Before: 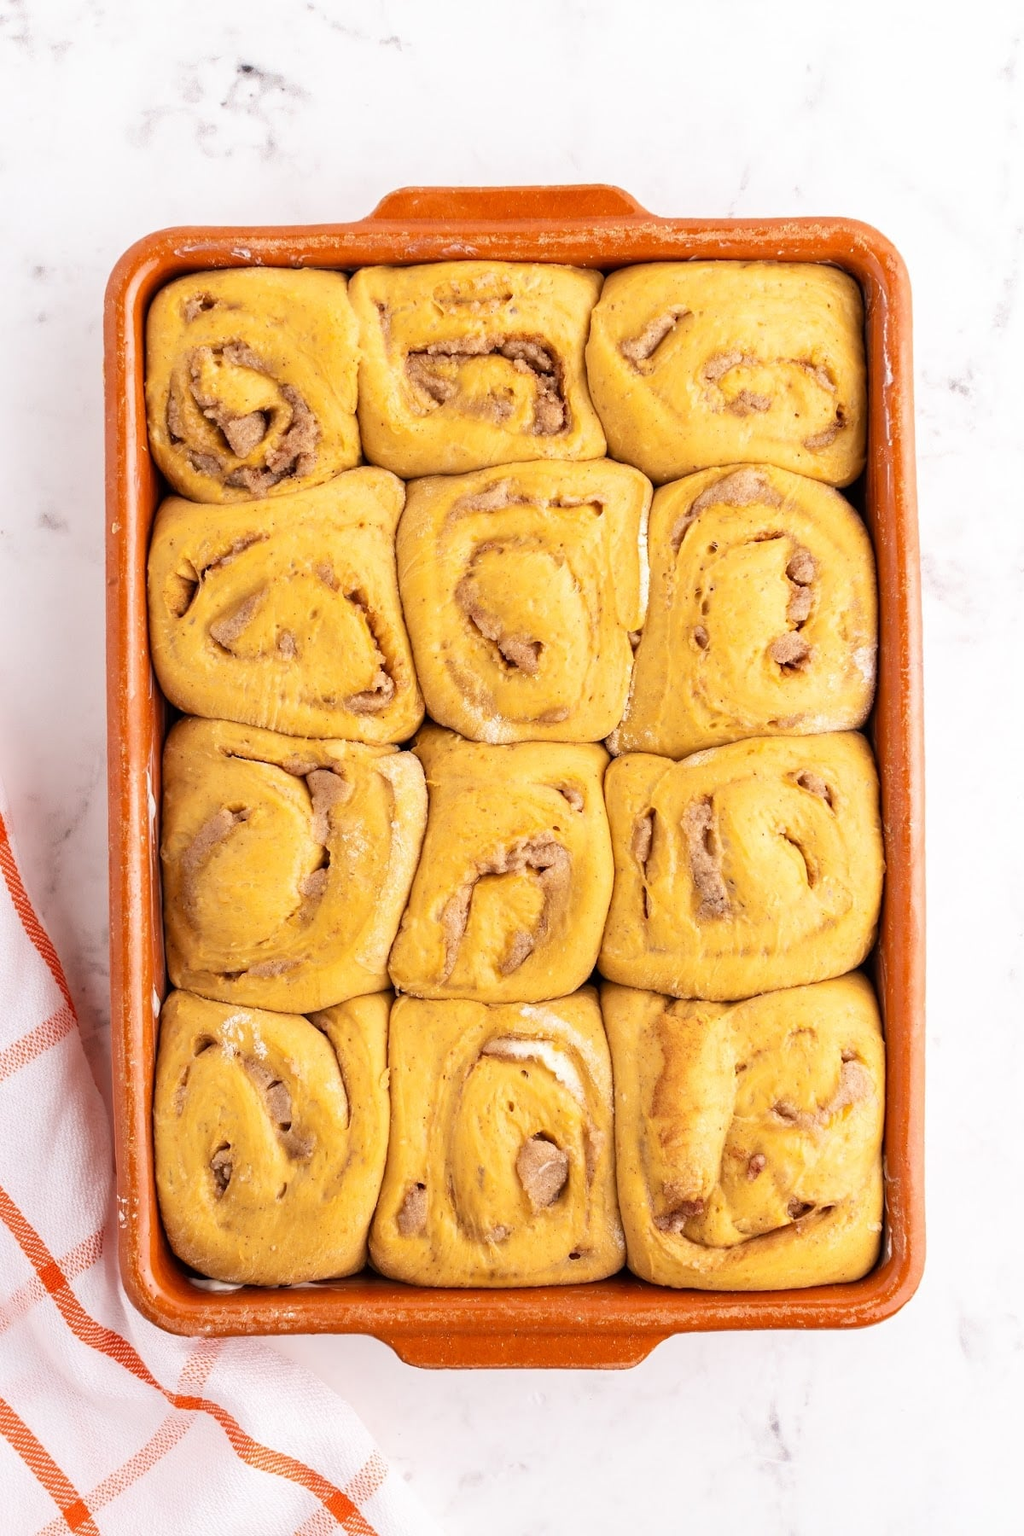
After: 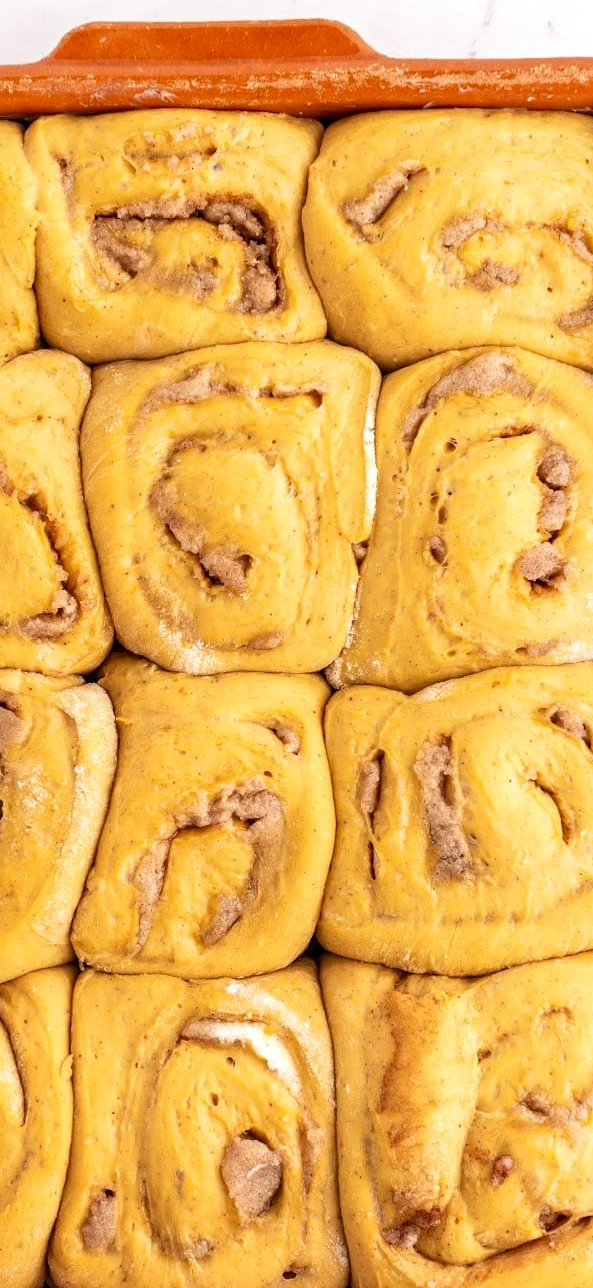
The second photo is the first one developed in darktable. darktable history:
local contrast: on, module defaults
crop: left 32.001%, top 10.978%, right 18.546%, bottom 17.464%
